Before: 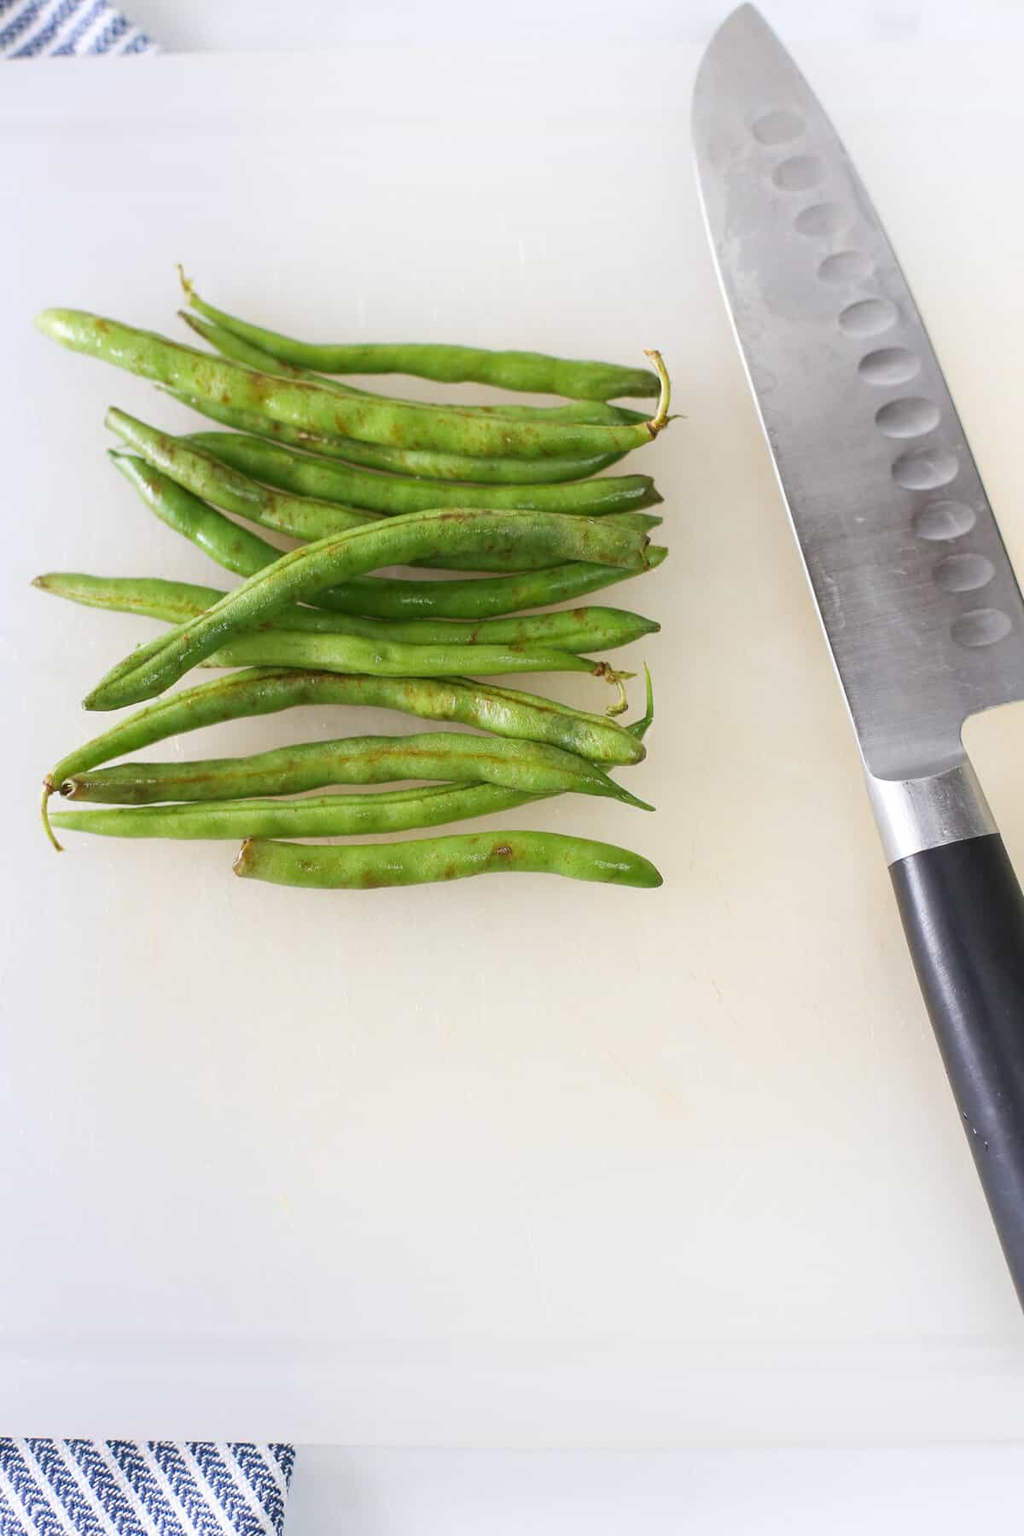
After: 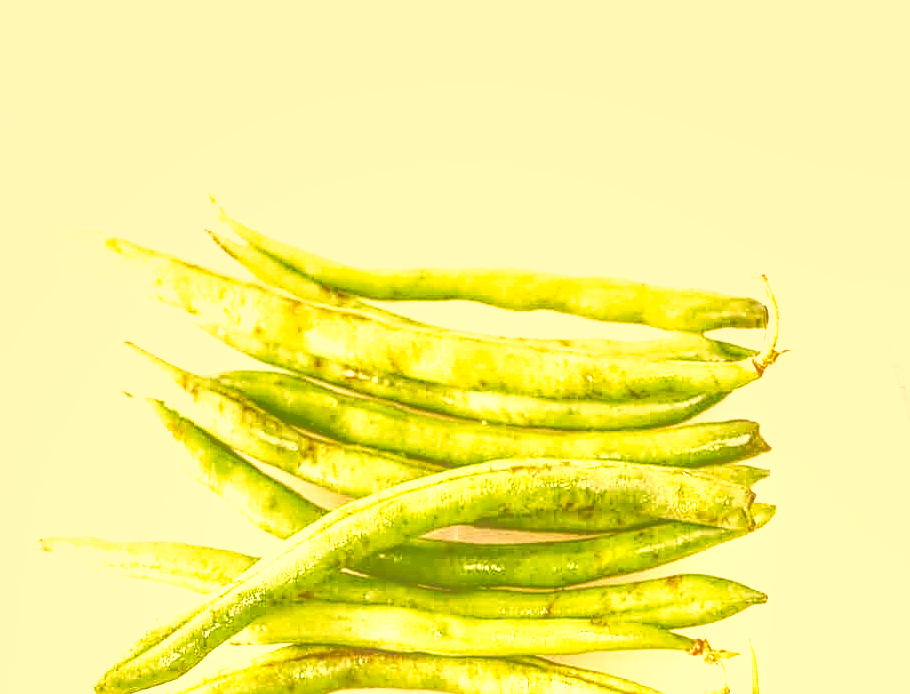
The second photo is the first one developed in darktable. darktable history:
crop: left 0.575%, top 7.631%, right 23.548%, bottom 53.808%
exposure: black level correction -0.023, exposure 1.397 EV, compensate exposure bias true, compensate highlight preservation false
color correction: highlights a* 9.92, highlights b* 38.48, shadows a* 14.77, shadows b* 3.64
shadows and highlights: on, module defaults
base curve: curves: ch0 [(0, 0) (0.007, 0.004) (0.027, 0.03) (0.046, 0.07) (0.207, 0.54) (0.442, 0.872) (0.673, 0.972) (1, 1)], preserve colors none
sharpen: amount 0.491
local contrast: highlights 20%, shadows 24%, detail 199%, midtone range 0.2
